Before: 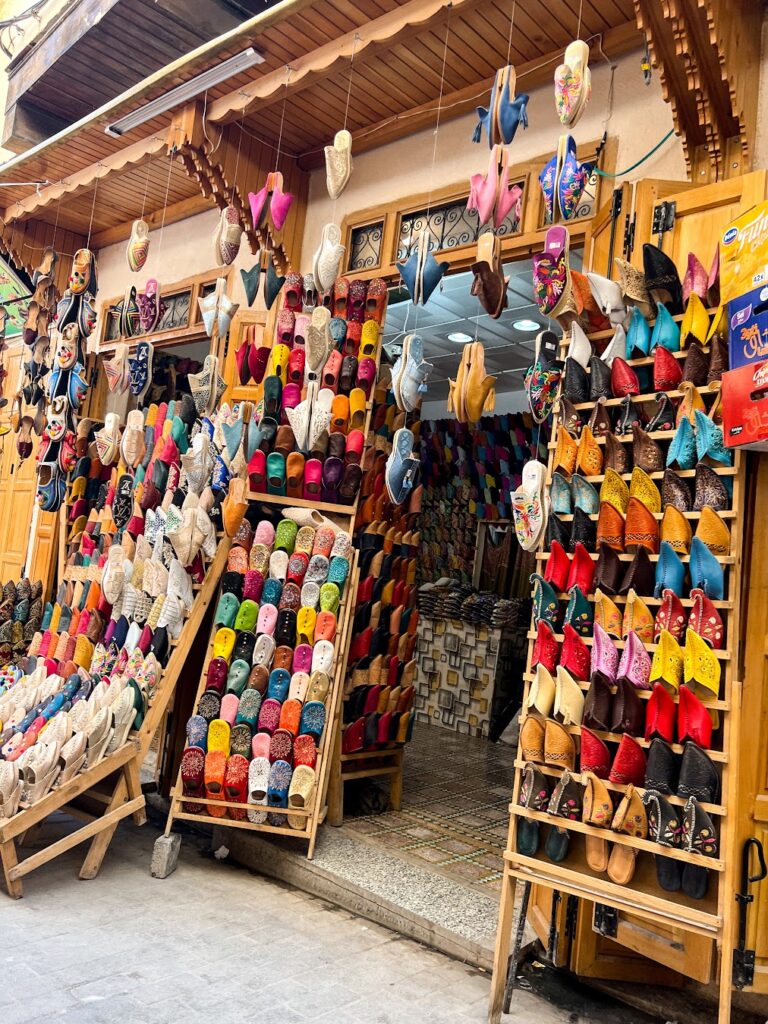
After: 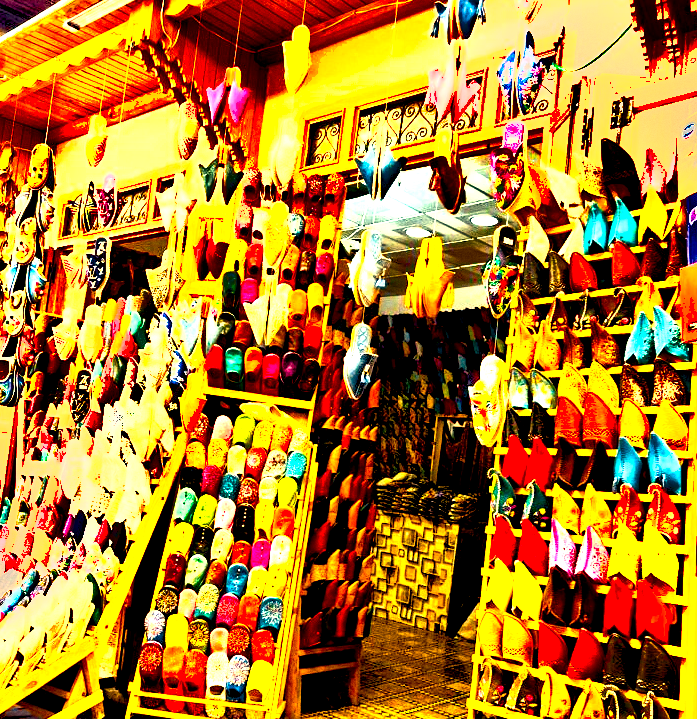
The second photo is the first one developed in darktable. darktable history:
exposure: black level correction 0.016, exposure 1.774 EV, compensate highlight preservation false
shadows and highlights: soften with gaussian
color zones: curves: ch0 [(0.224, 0.526) (0.75, 0.5)]; ch1 [(0.055, 0.526) (0.224, 0.761) (0.377, 0.526) (0.75, 0.5)]
haze removal: compatibility mode true, adaptive false
grain: coarseness 0.09 ISO
crop: left 5.596%, top 10.314%, right 3.534%, bottom 19.395%
color balance rgb: linear chroma grading › global chroma 9%, perceptual saturation grading › global saturation 36%, perceptual saturation grading › shadows 35%, perceptual brilliance grading › global brilliance 15%, perceptual brilliance grading › shadows -35%, global vibrance 15%
white balance: red 1.123, blue 0.83
